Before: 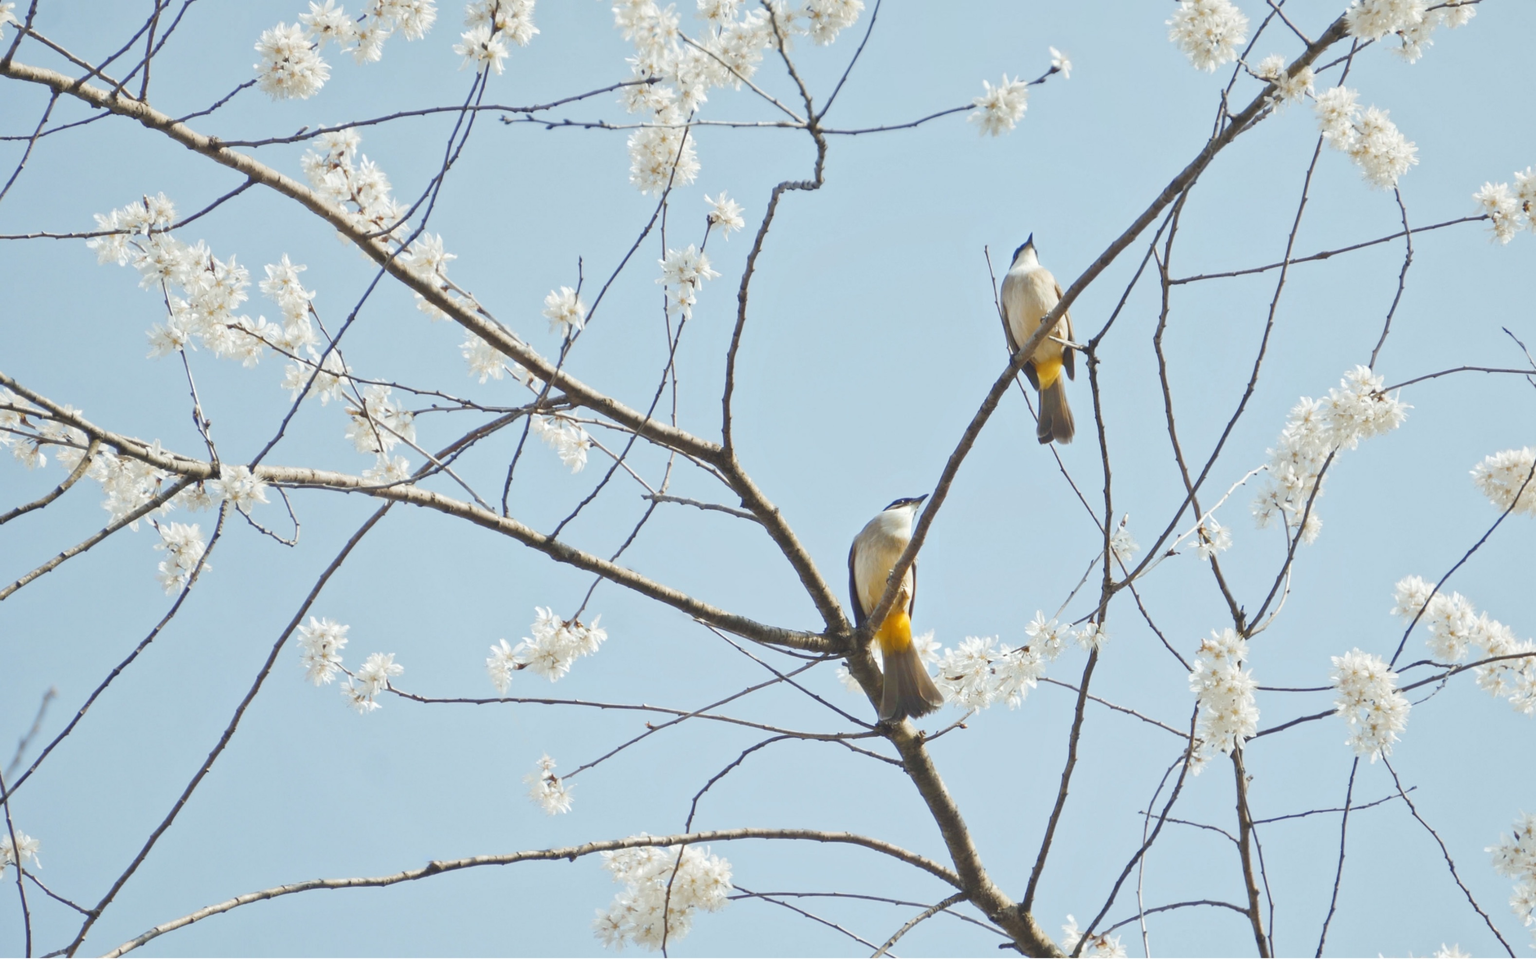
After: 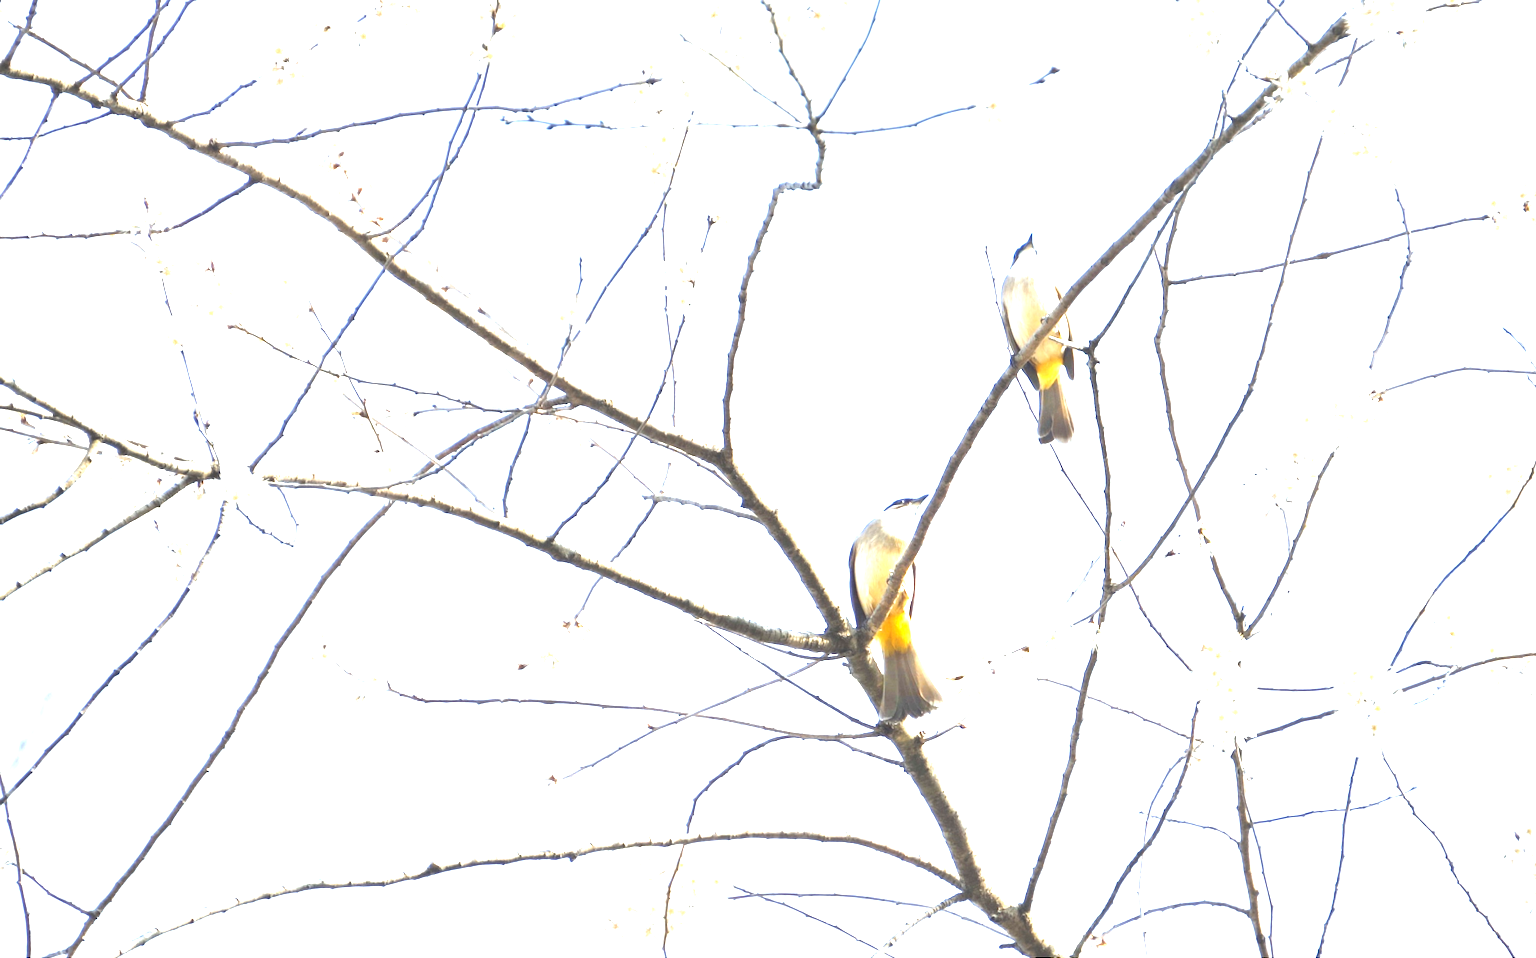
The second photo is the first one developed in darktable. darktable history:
levels: white 90.64%, levels [0.052, 0.496, 0.908]
exposure: black level correction 0, exposure 1.449 EV, compensate highlight preservation false
